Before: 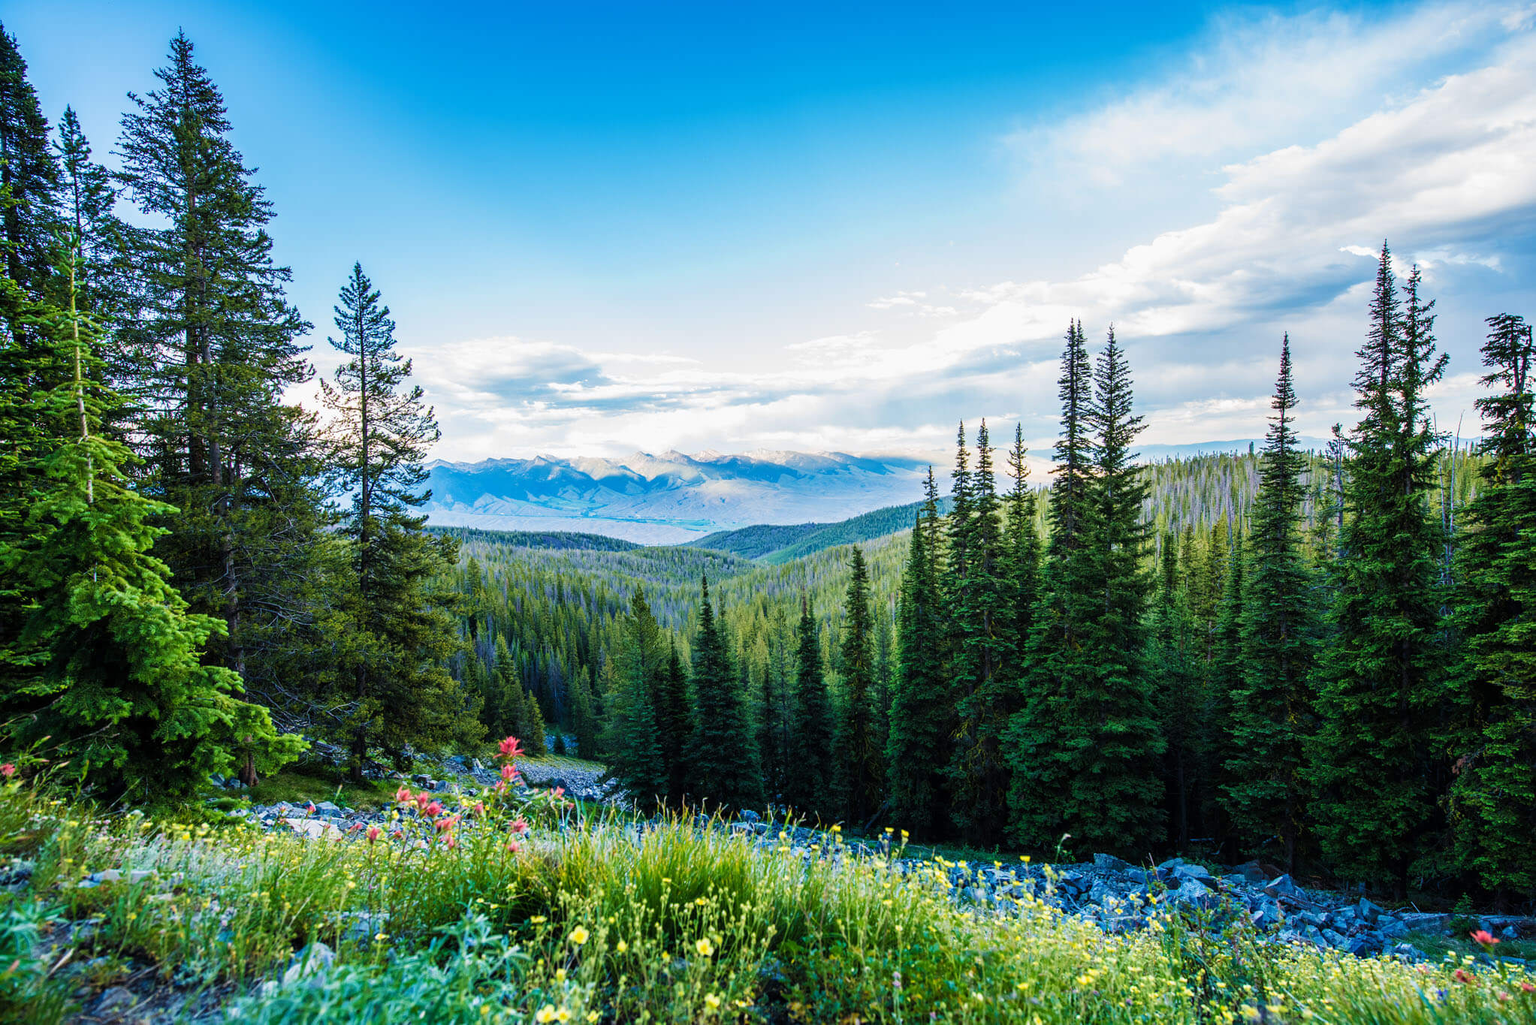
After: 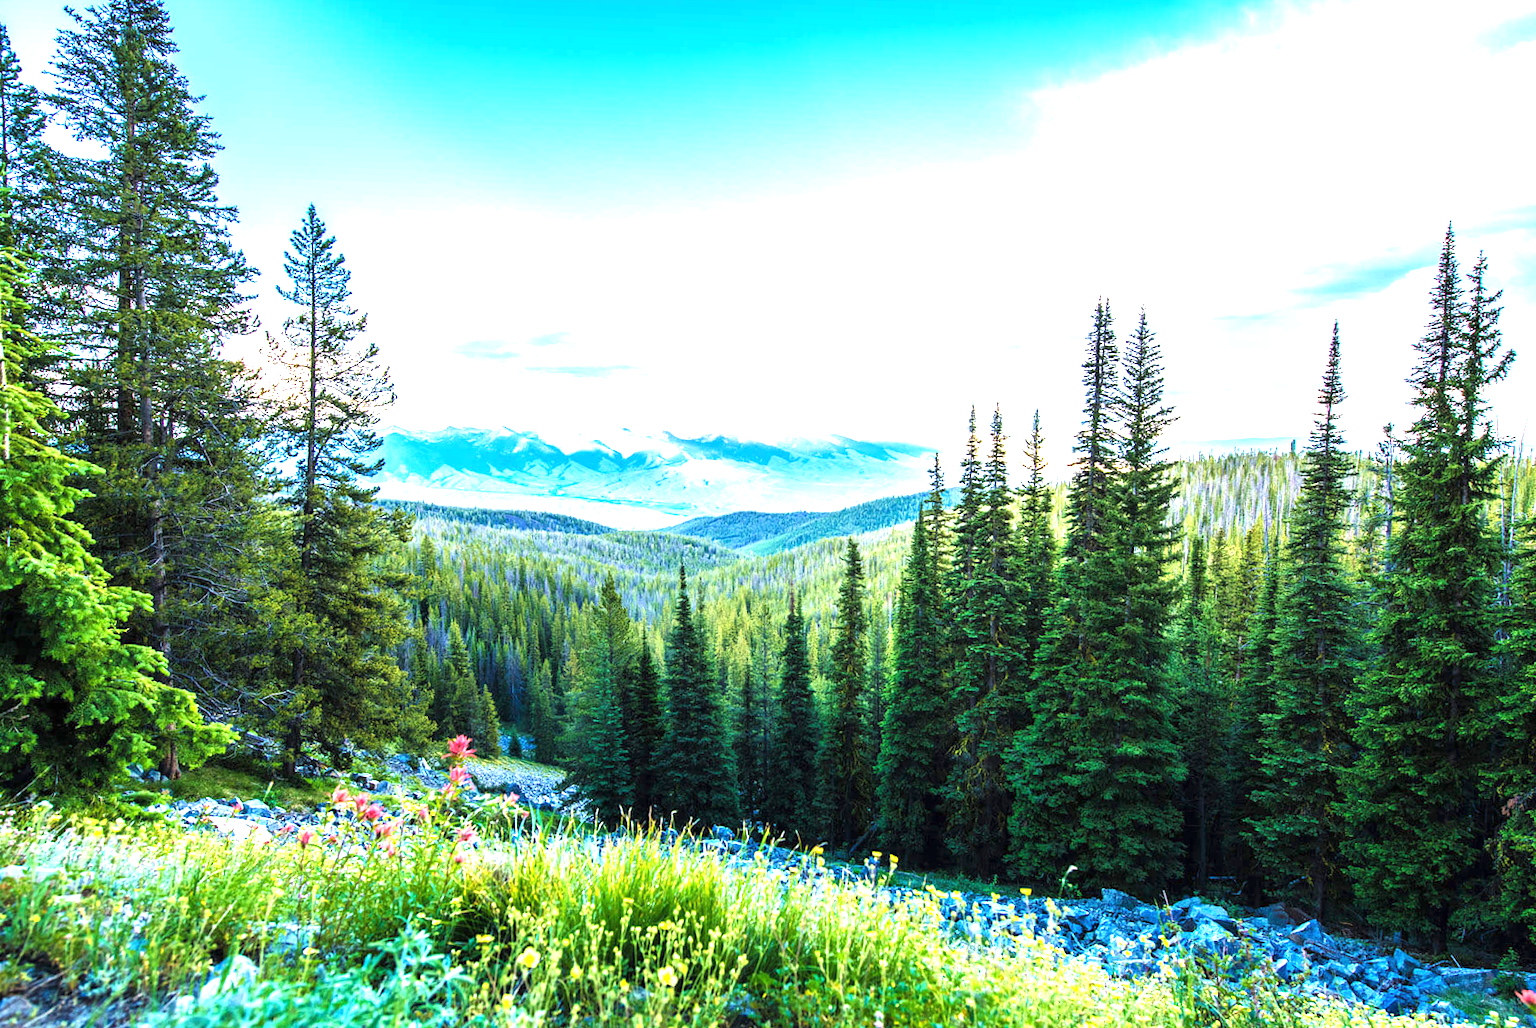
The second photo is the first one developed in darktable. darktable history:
exposure: black level correction 0, exposure 1.289 EV, compensate highlight preservation false
crop and rotate: angle -2.14°, left 3.132%, top 3.8%, right 1.512%, bottom 0.548%
